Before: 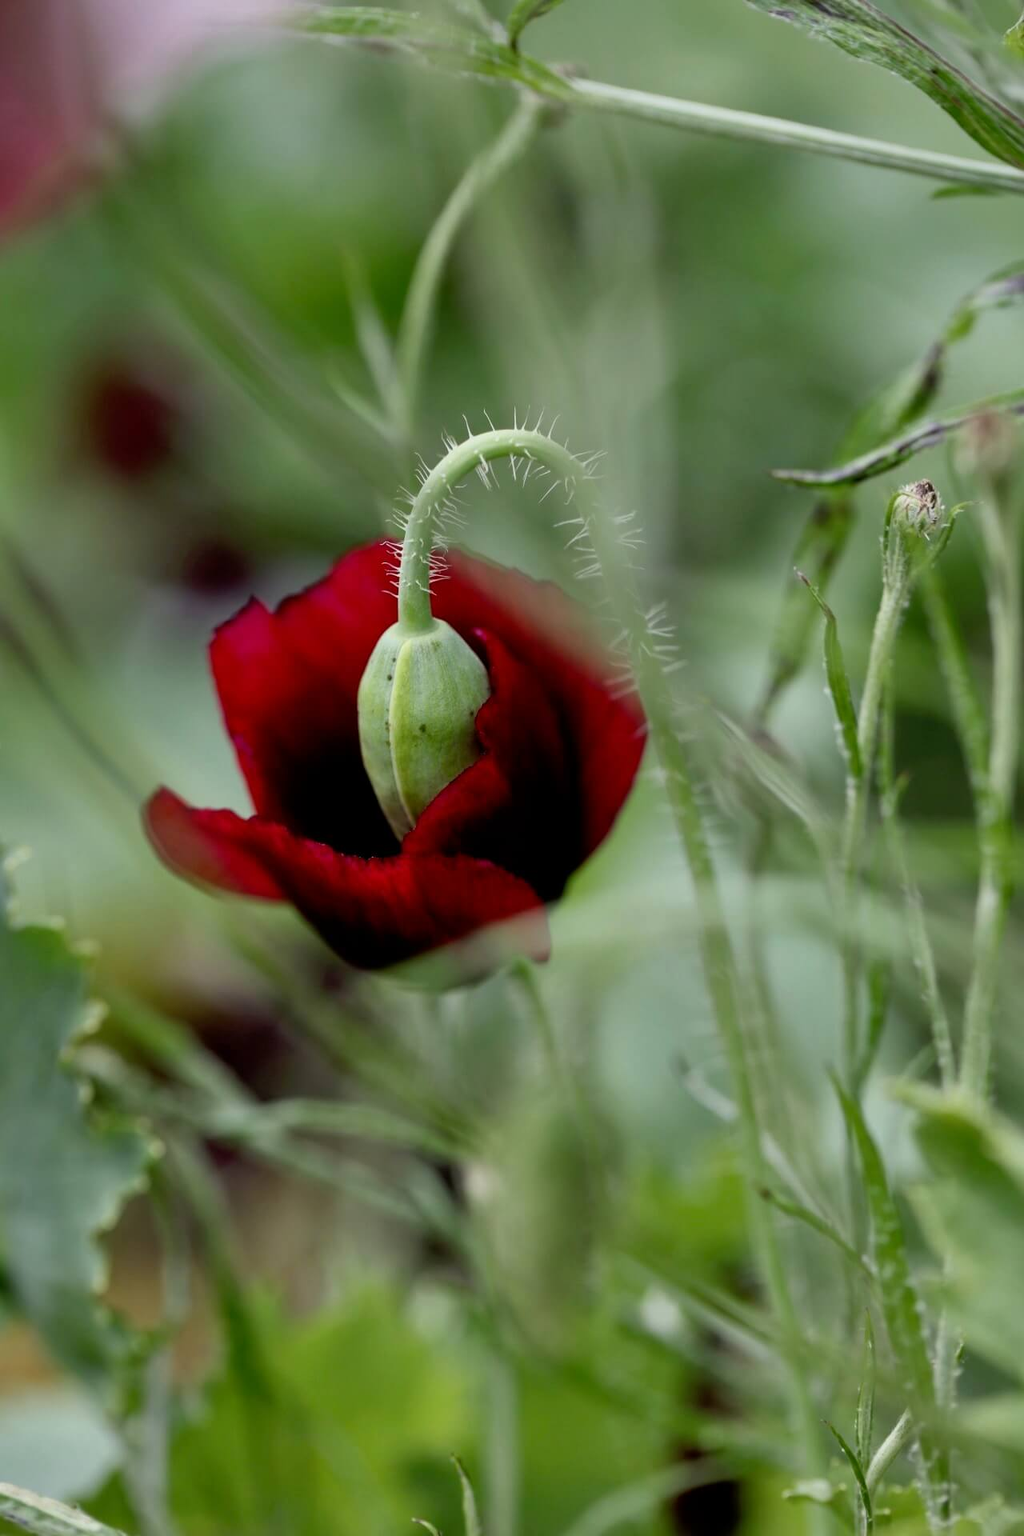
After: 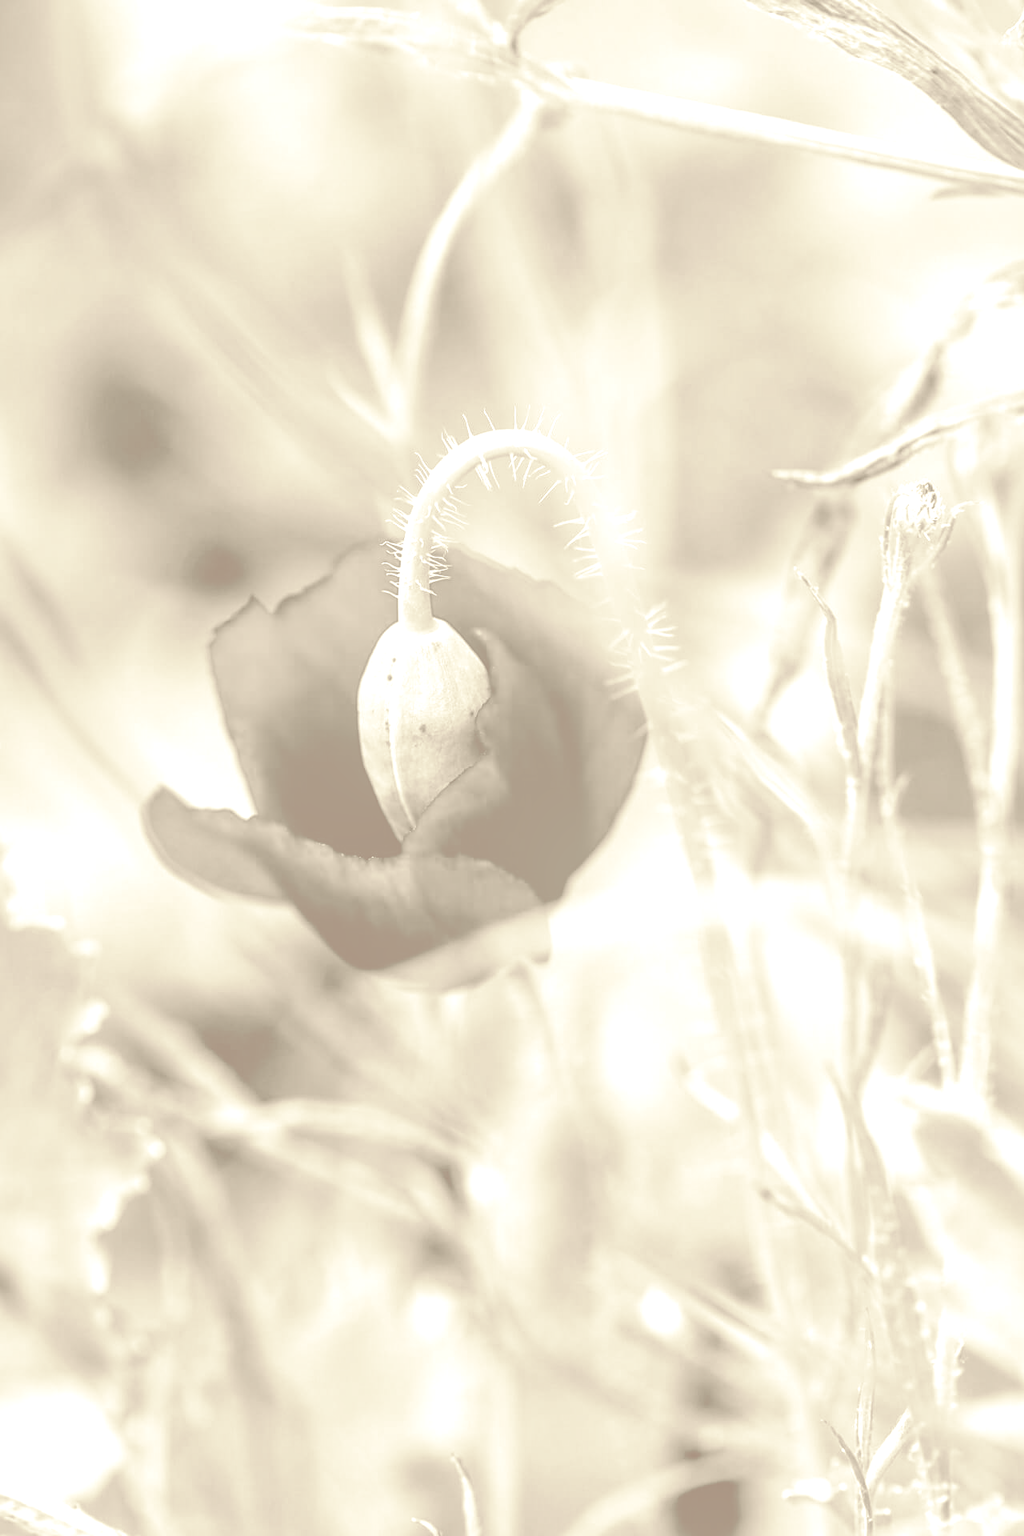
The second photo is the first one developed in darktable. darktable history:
local contrast: highlights 61%, detail 143%, midtone range 0.428
colorize: hue 36°, saturation 71%, lightness 80.79%
split-toning: on, module defaults
sharpen: amount 0.2
